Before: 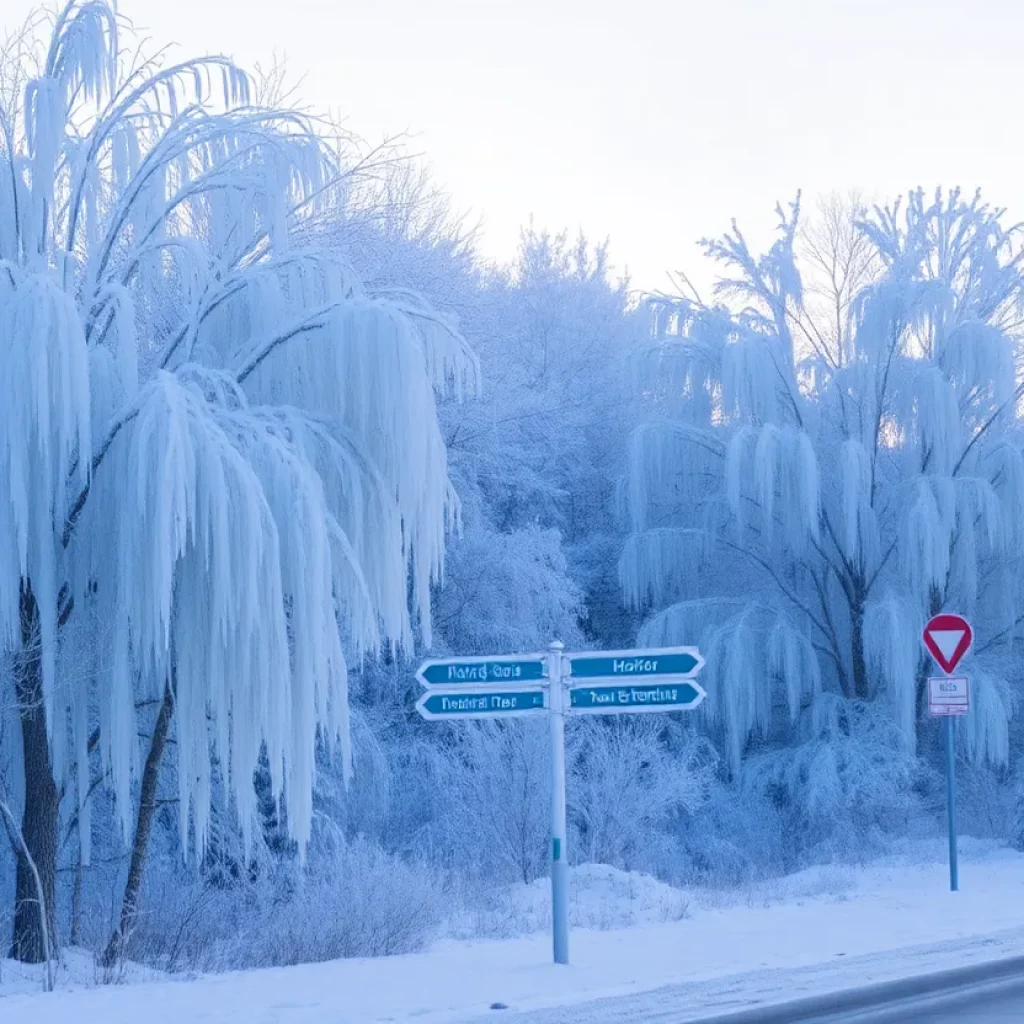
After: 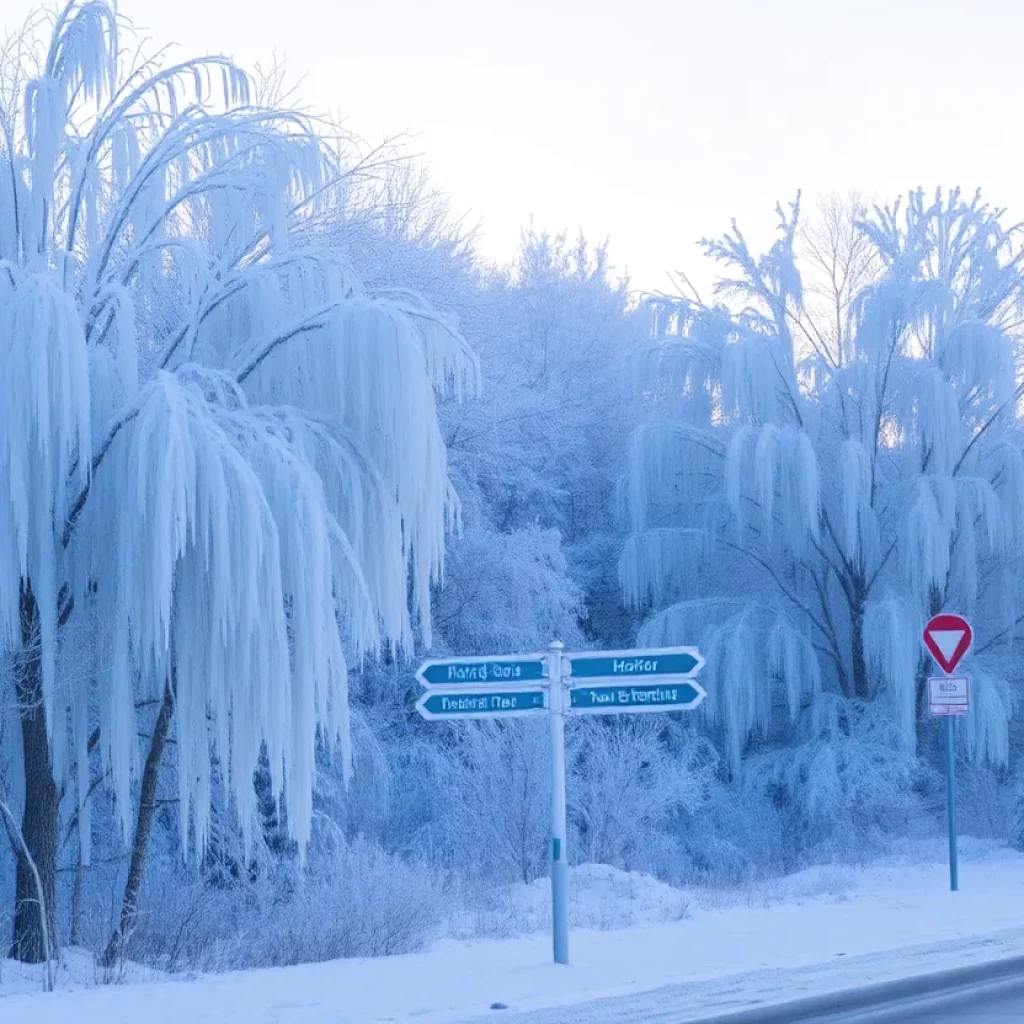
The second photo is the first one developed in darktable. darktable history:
exposure: black level correction -0.003, exposure 0.045 EV, compensate exposure bias true, compensate highlight preservation false
